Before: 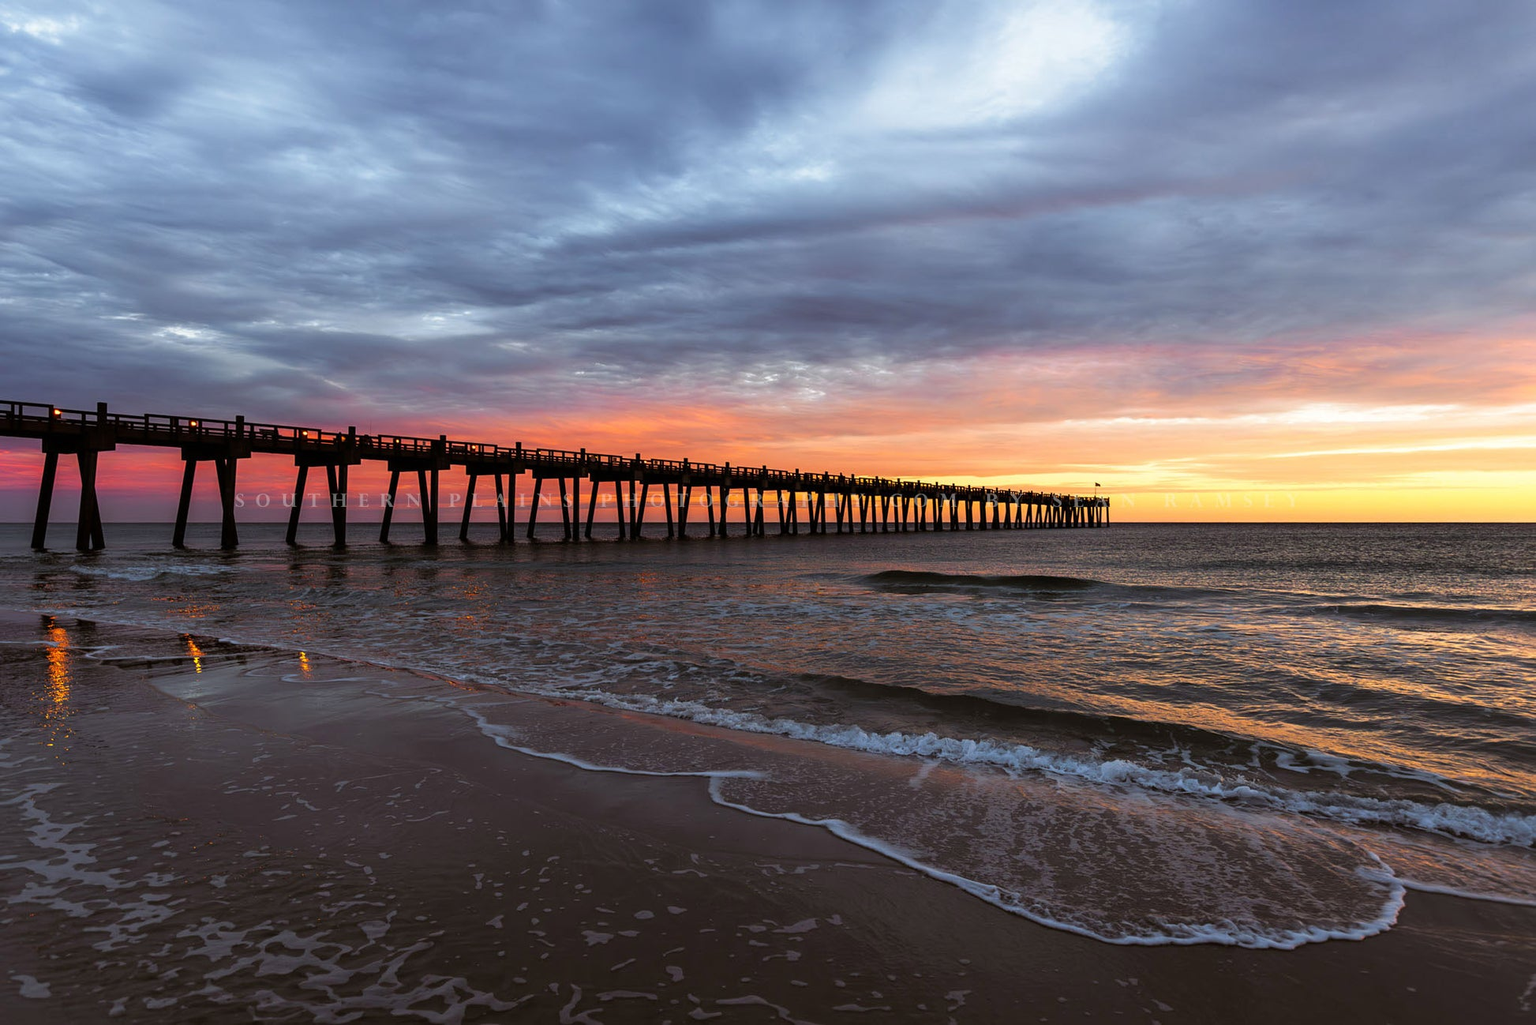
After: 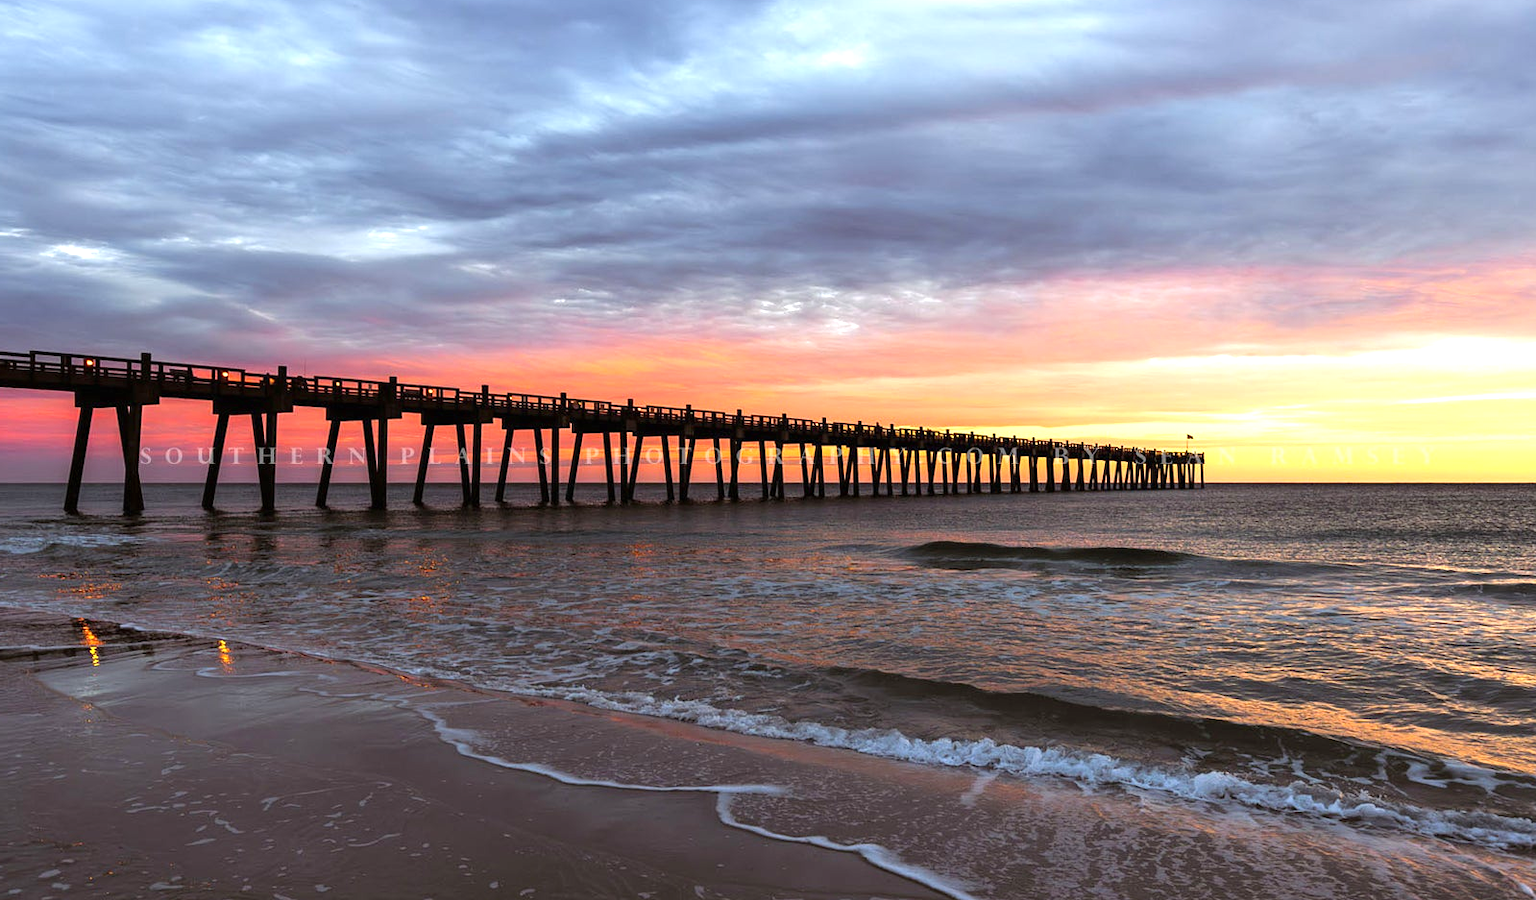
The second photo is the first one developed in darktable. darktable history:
crop: left 7.852%, top 12.296%, right 9.94%, bottom 15.449%
exposure: black level correction 0, exposure 0.699 EV, compensate highlight preservation false
